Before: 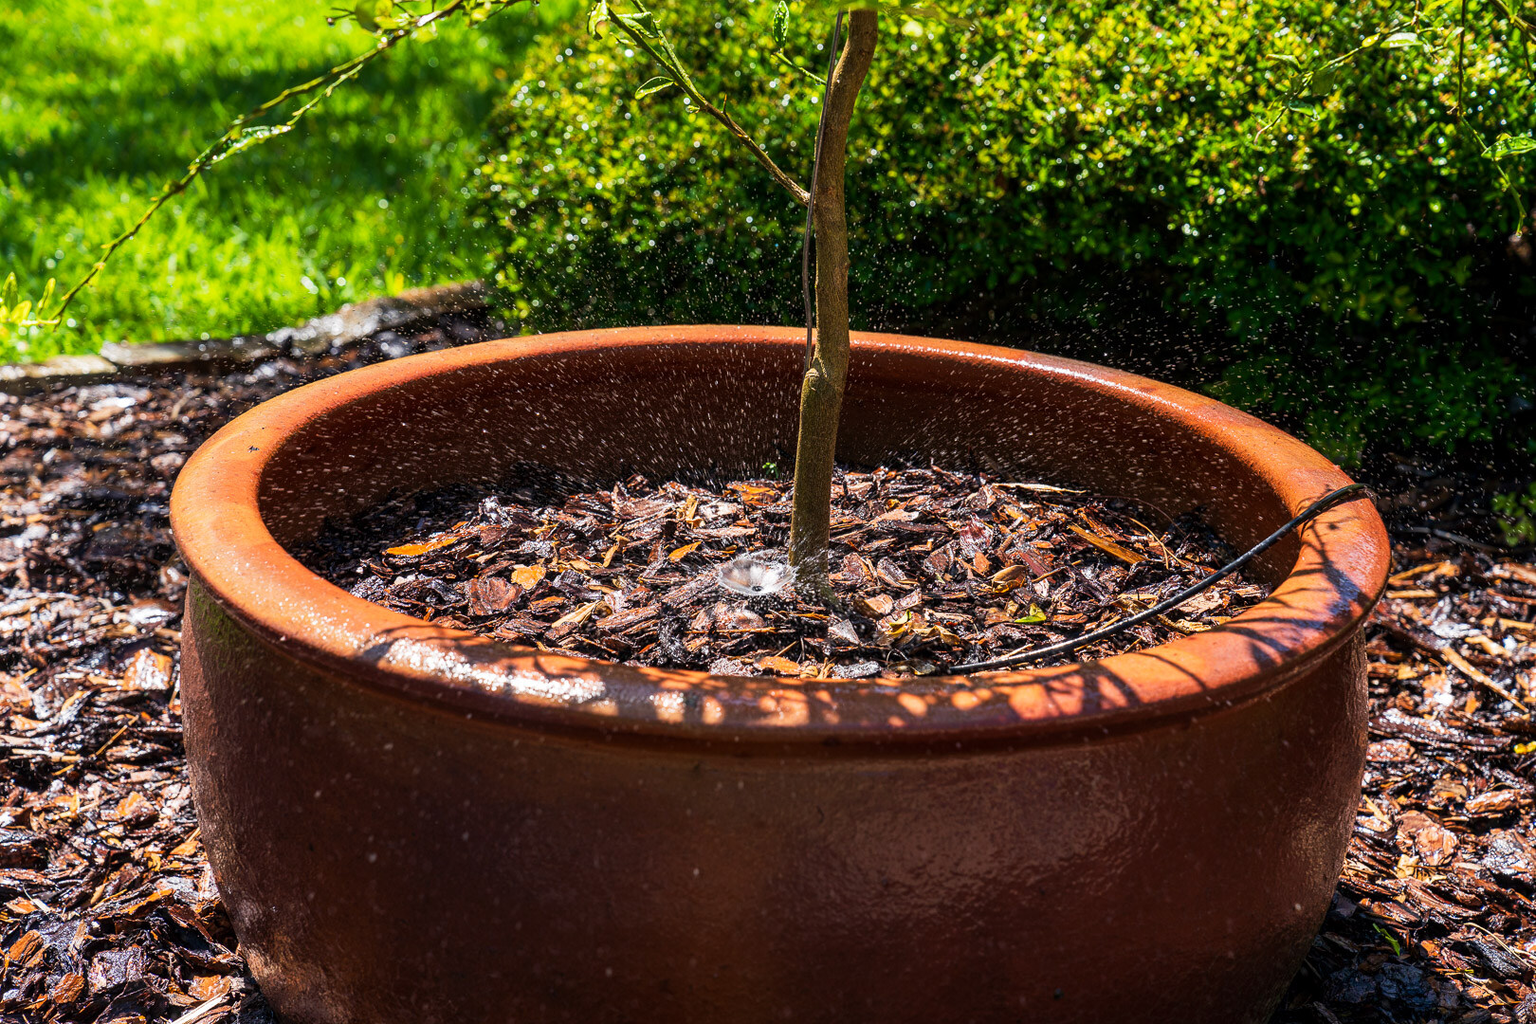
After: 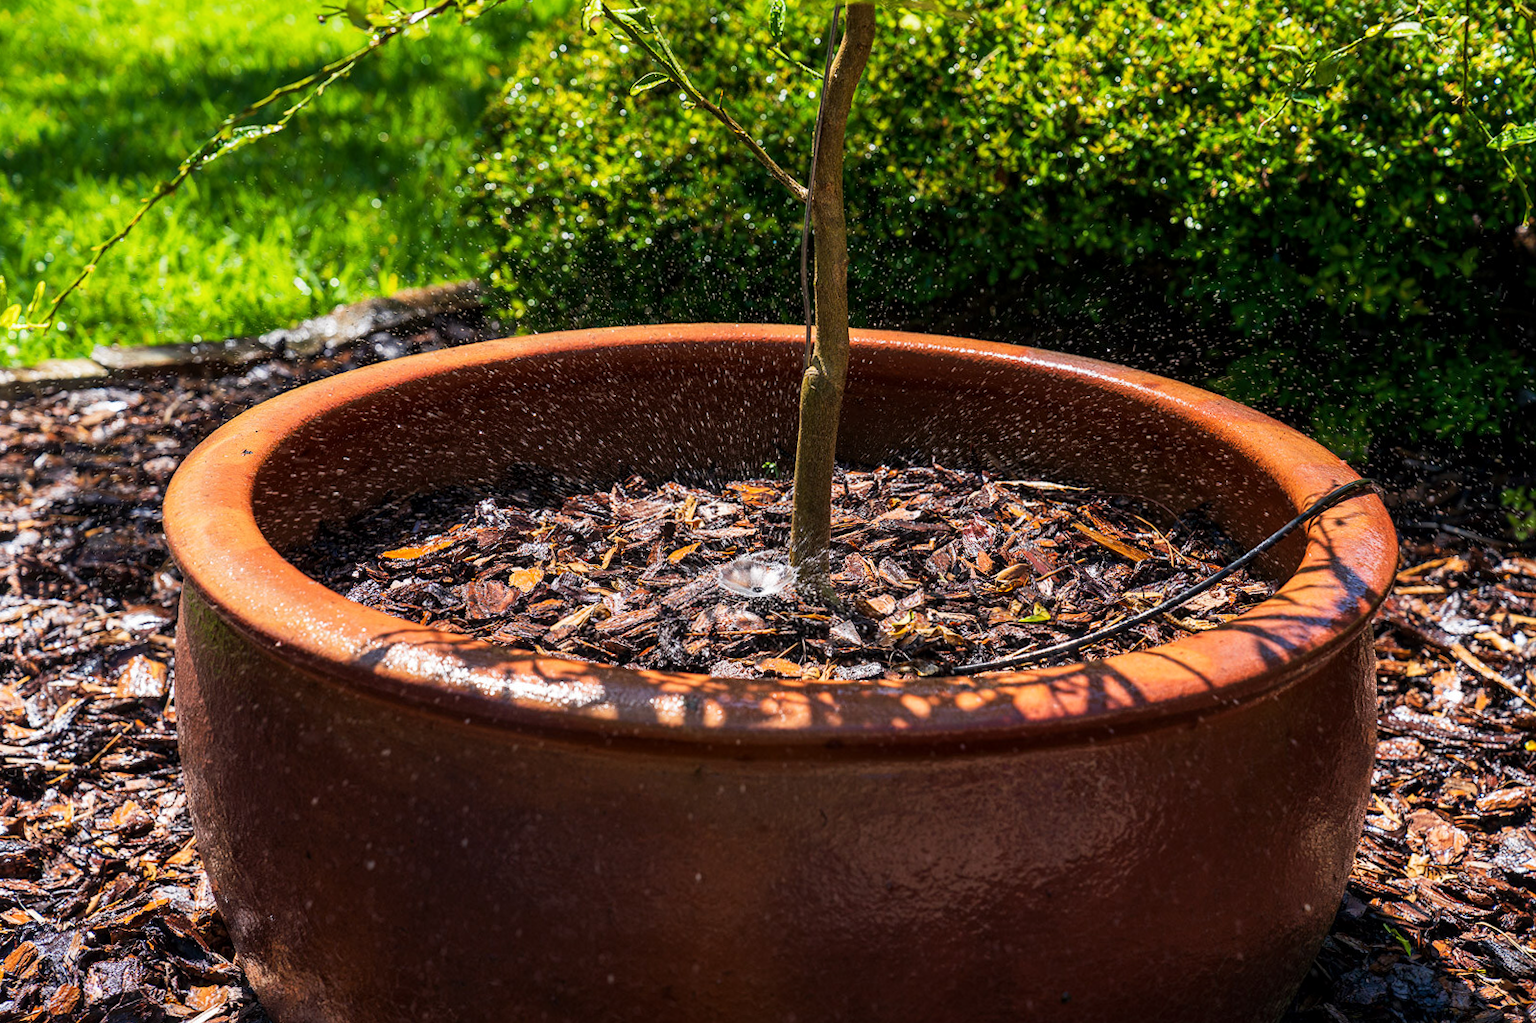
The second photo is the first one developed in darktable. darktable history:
local contrast: mode bilateral grid, contrast 10, coarseness 25, detail 115%, midtone range 0.2
rotate and perspective: rotation -0.45°, automatic cropping original format, crop left 0.008, crop right 0.992, crop top 0.012, crop bottom 0.988
